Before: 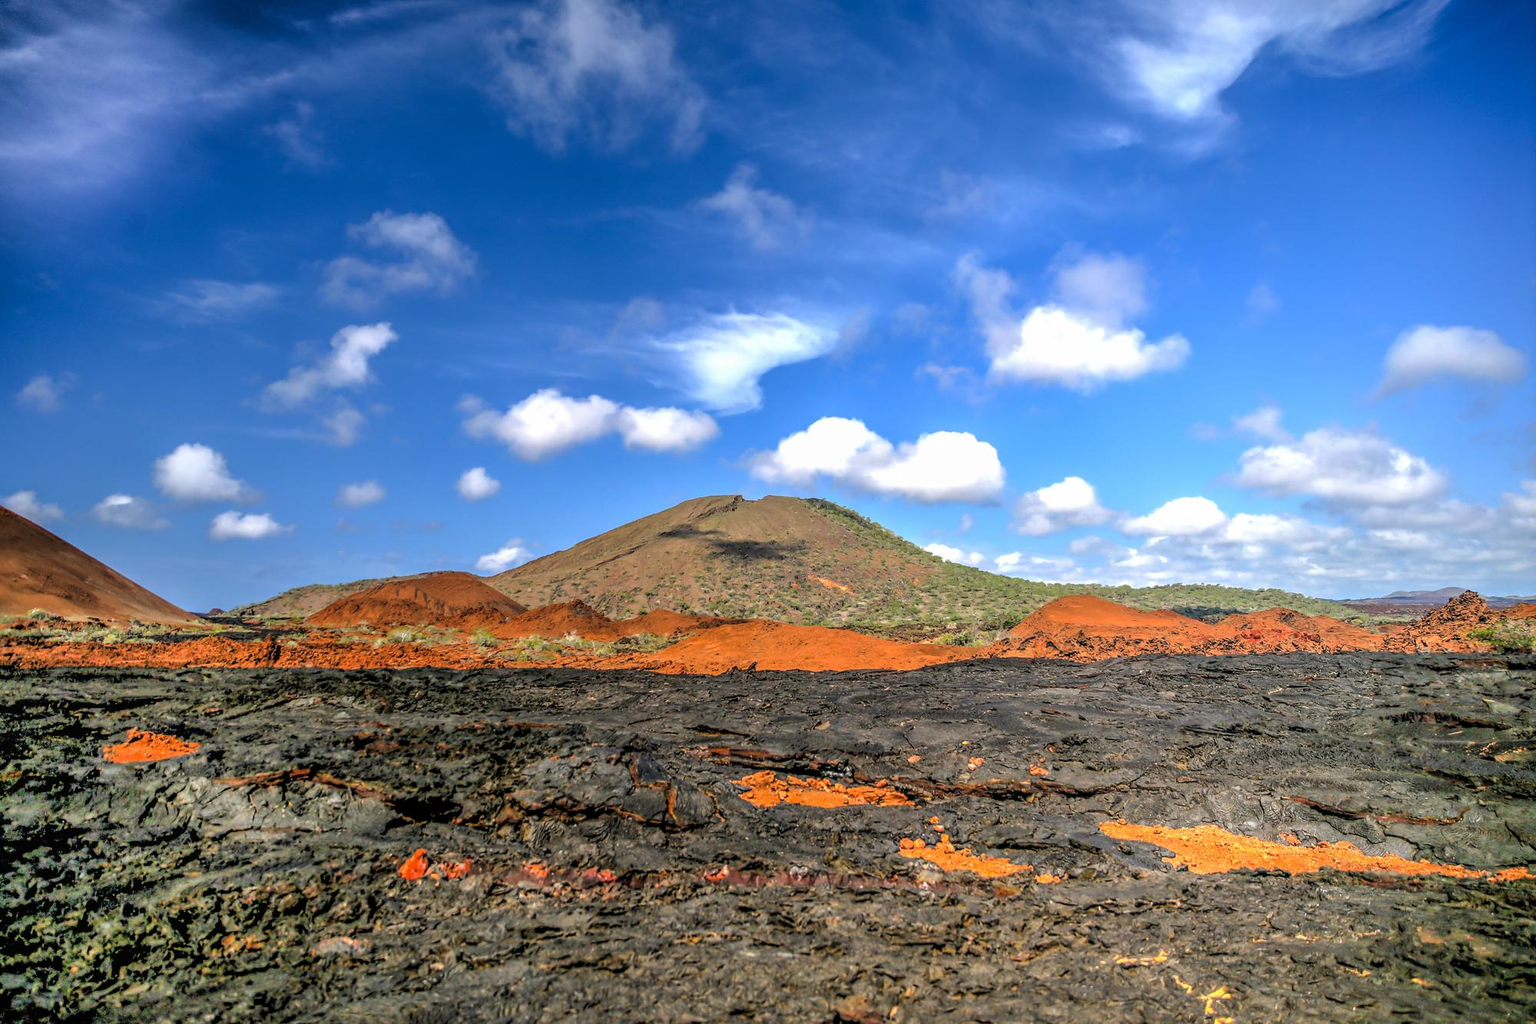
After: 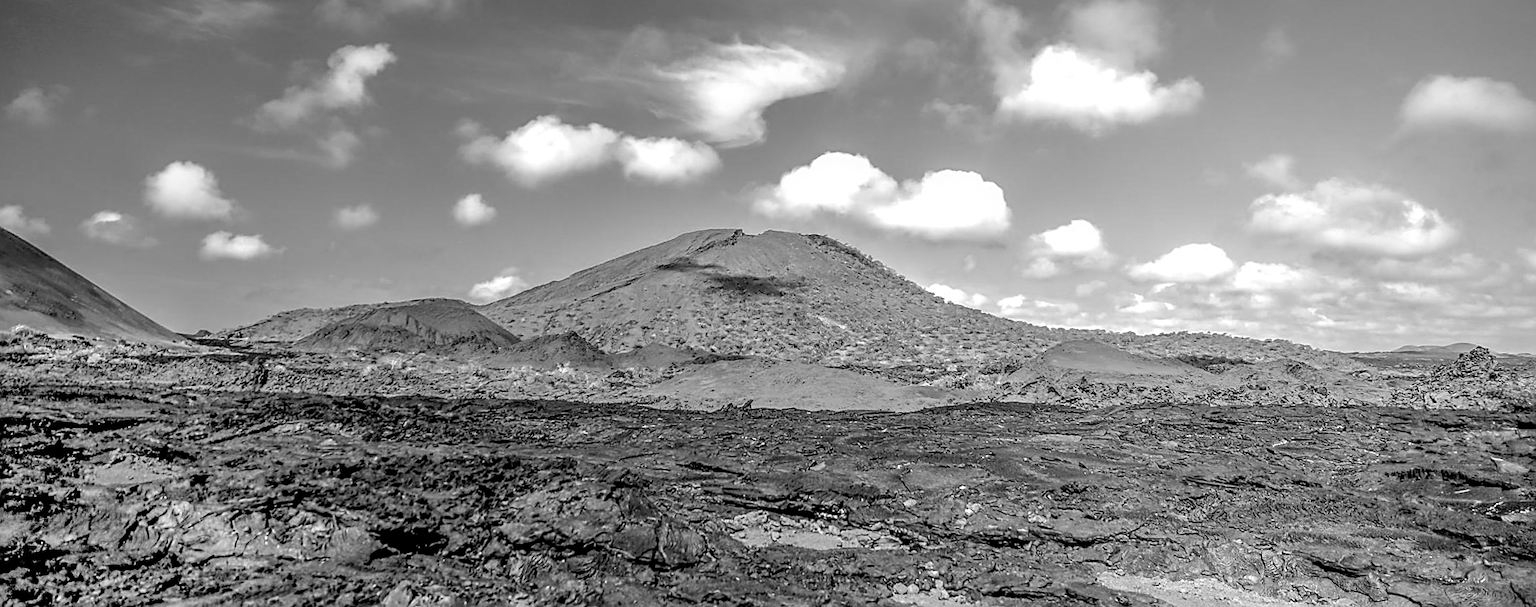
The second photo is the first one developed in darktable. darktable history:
color zones: curves: ch1 [(0, 0.708) (0.088, 0.648) (0.245, 0.187) (0.429, 0.326) (0.571, 0.498) (0.714, 0.5) (0.857, 0.5) (1, 0.708)]
contrast equalizer: octaves 7, y [[0.6 ×6], [0.55 ×6], [0 ×6], [0 ×6], [0 ×6]], mix 0.15
sharpen: amount 0.6
rotate and perspective: rotation 1.57°, crop left 0.018, crop right 0.982, crop top 0.039, crop bottom 0.961
crop and rotate: top 25.357%, bottom 13.942%
contrast brightness saturation: contrast 0.03, brightness 0.06, saturation 0.13
color balance rgb: perceptual saturation grading › global saturation 30%, global vibrance 20%
monochrome: on, module defaults
